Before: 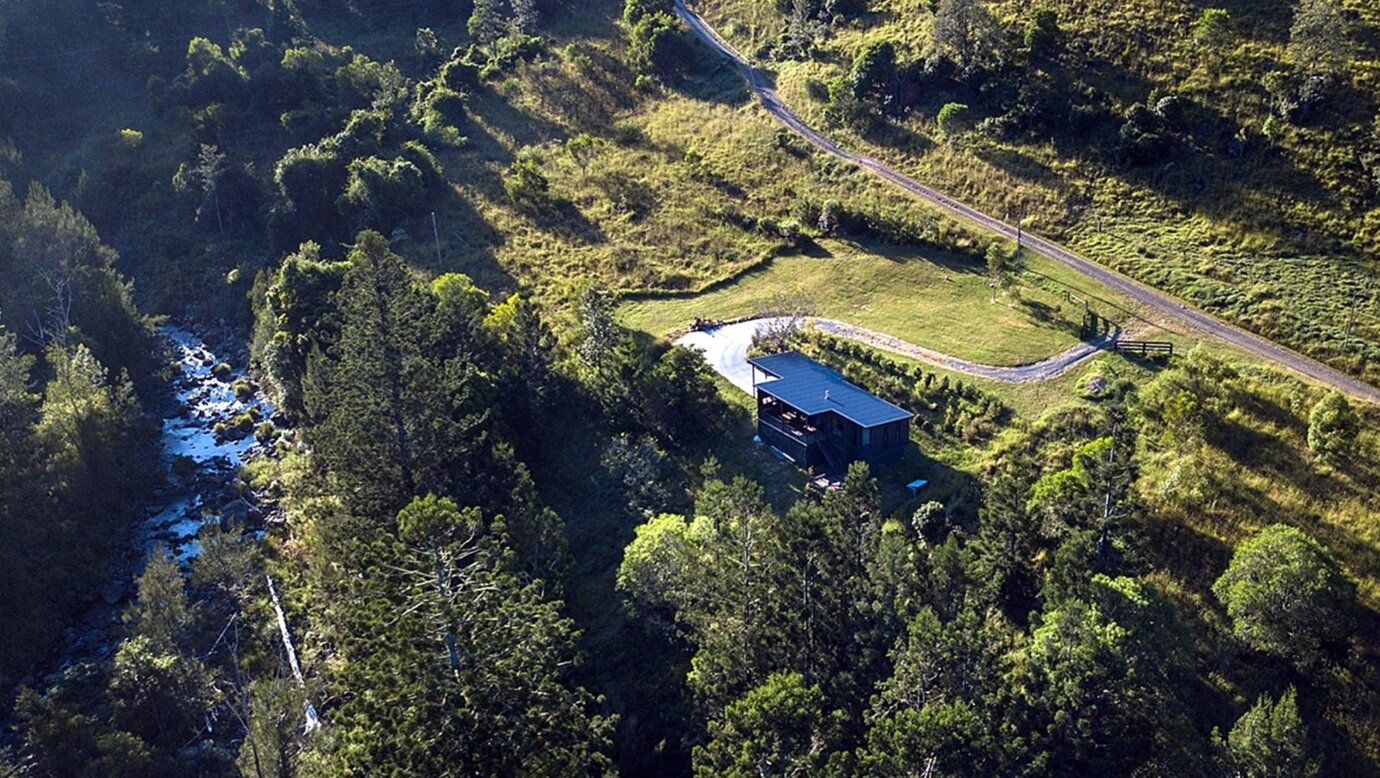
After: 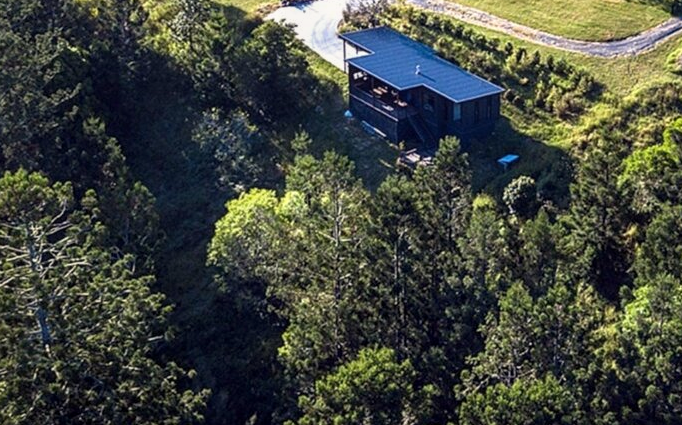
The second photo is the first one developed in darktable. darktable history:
white balance: red 1.009, blue 0.985
crop: left 29.672%, top 41.786%, right 20.851%, bottom 3.487%
exposure: compensate highlight preservation false
local contrast: detail 117%
